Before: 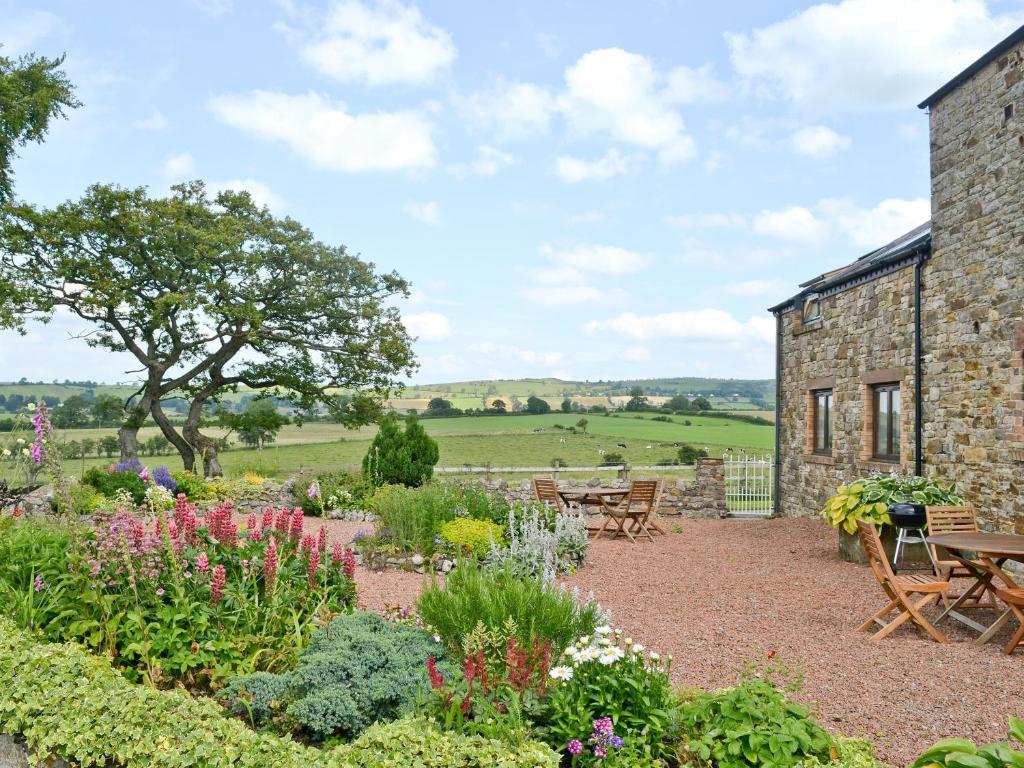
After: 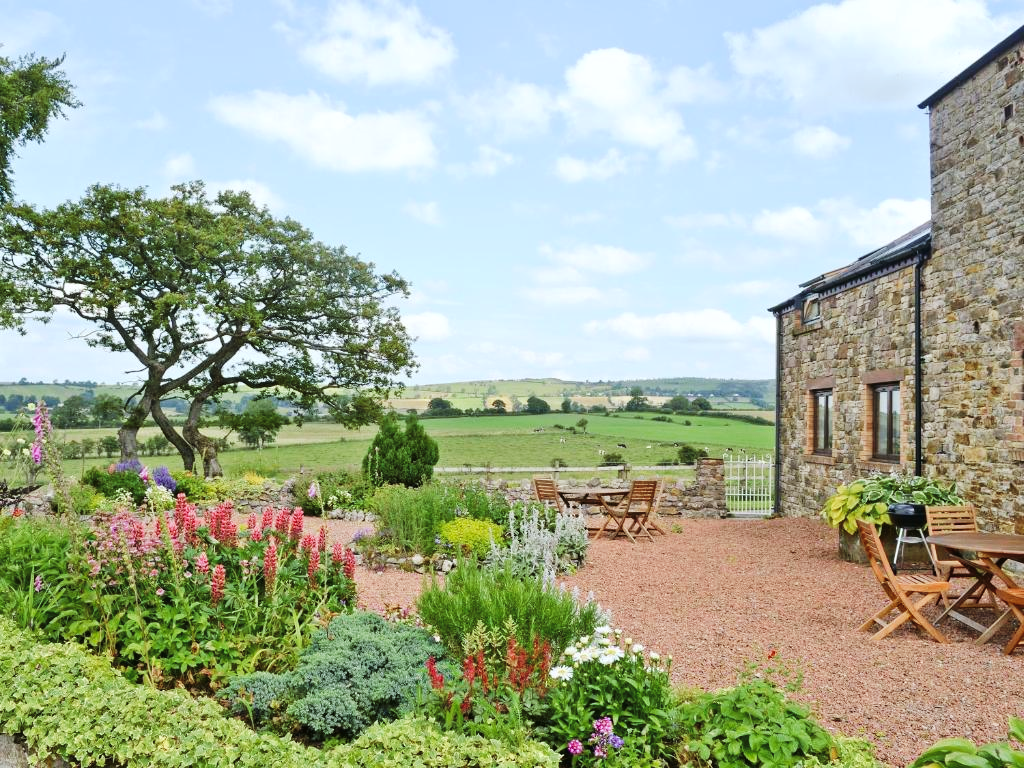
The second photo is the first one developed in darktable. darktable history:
tone curve: curves: ch0 [(0, 0) (0.003, 0.018) (0.011, 0.019) (0.025, 0.024) (0.044, 0.037) (0.069, 0.053) (0.1, 0.075) (0.136, 0.105) (0.177, 0.136) (0.224, 0.179) (0.277, 0.244) (0.335, 0.319) (0.399, 0.4) (0.468, 0.495) (0.543, 0.58) (0.623, 0.671) (0.709, 0.757) (0.801, 0.838) (0.898, 0.913) (1, 1)], preserve colors none
color look up table: target L [92.89, 91.87, 89.09, 91.63, 86.48, 82.8, 69.96, 66.36, 61.99, 59, 43.97, 10.26, 200.96, 85.84, 68.74, 67.23, 59, 55.22, 56.6, 52.23, 51.53, 43.71, 43.38, 36.94, 30.4, 35.43, 19.33, 94.14, 79.58, 63, 60.22, 61.96, 56.3, 54.72, 50.1, 44.27, 44.38, 49.41, 35.7, 36.58, 16.81, 15.29, 16.95, 0.993, 87.28, 77.6, 69.94, 60.02, 39.32], target a [-26.65, -15.4, -37.36, -14.53, -66.91, -82.77, -65.77, -52.51, -46.54, -22.01, -35.57, -11.81, 0, 11.92, 43.6, 37.8, 8.256, 73.16, 57.52, 72.28, 72.14, 1.05, 54.3, 35.23, 5.788, 45.94, 18.5, 1.32, 37.19, 27.37, 81.93, 62.71, 80.78, -1.206, 27.53, 19.98, 6.491, 68.16, 37.52, 54.44, 30.02, 17.95, 36.62, 0.01, -28.9, -44.61, -21.48, -11.8, -19.89], target b [89.73, 66.76, 46.09, 22.45, 4.768, 75.44, 60.5, 40.39, 17, 22.11, 35.55, 14.2, -0.001, 26.07, 19.15, 63.03, 32.58, -0.322, 52.08, 45.1, 24.61, 38.15, 37.37, 38.52, 12.57, 10.27, 24.31, -12.46, -35.74, -37.96, -57.91, -20.1, -38.14, -66.91, -0.074, -82.3, -20.15, -11.2, -22.1, -53.4, -8.367, -35.06, -54.39, -5.137, -11.49, -26.16, -44.13, -5.813, -6.474], num patches 49
